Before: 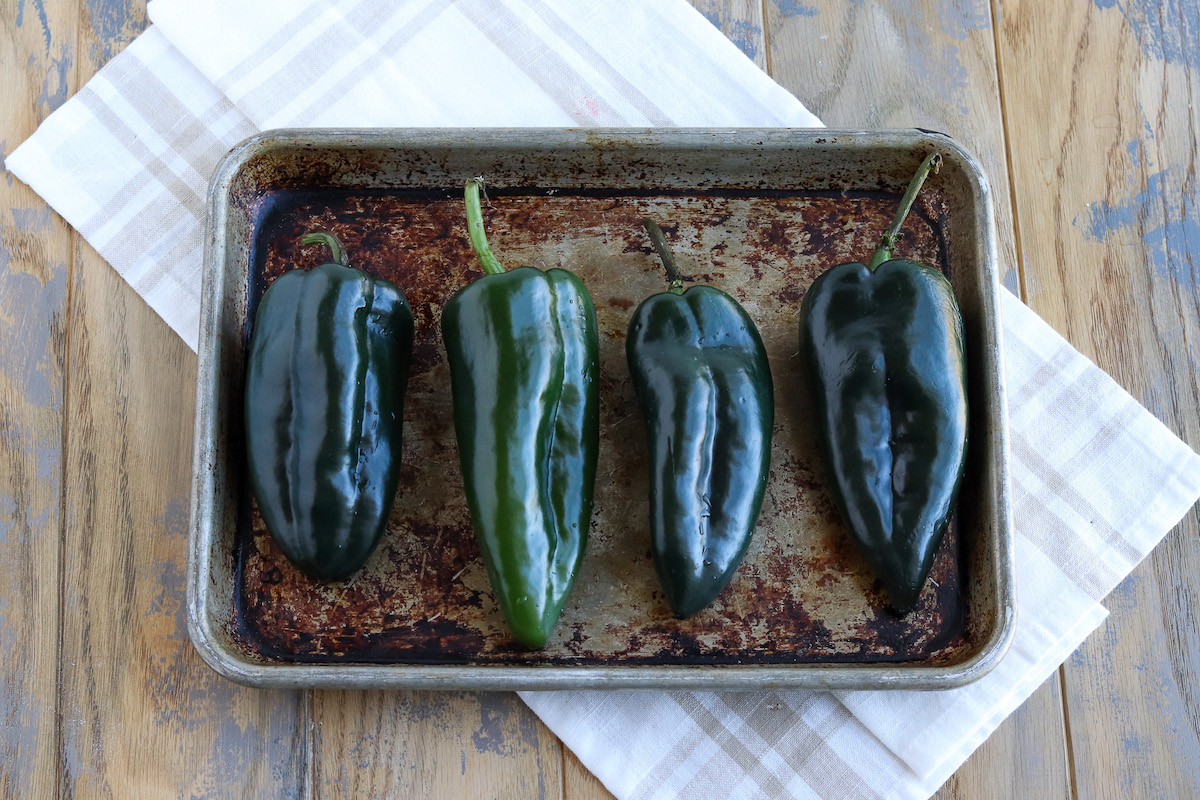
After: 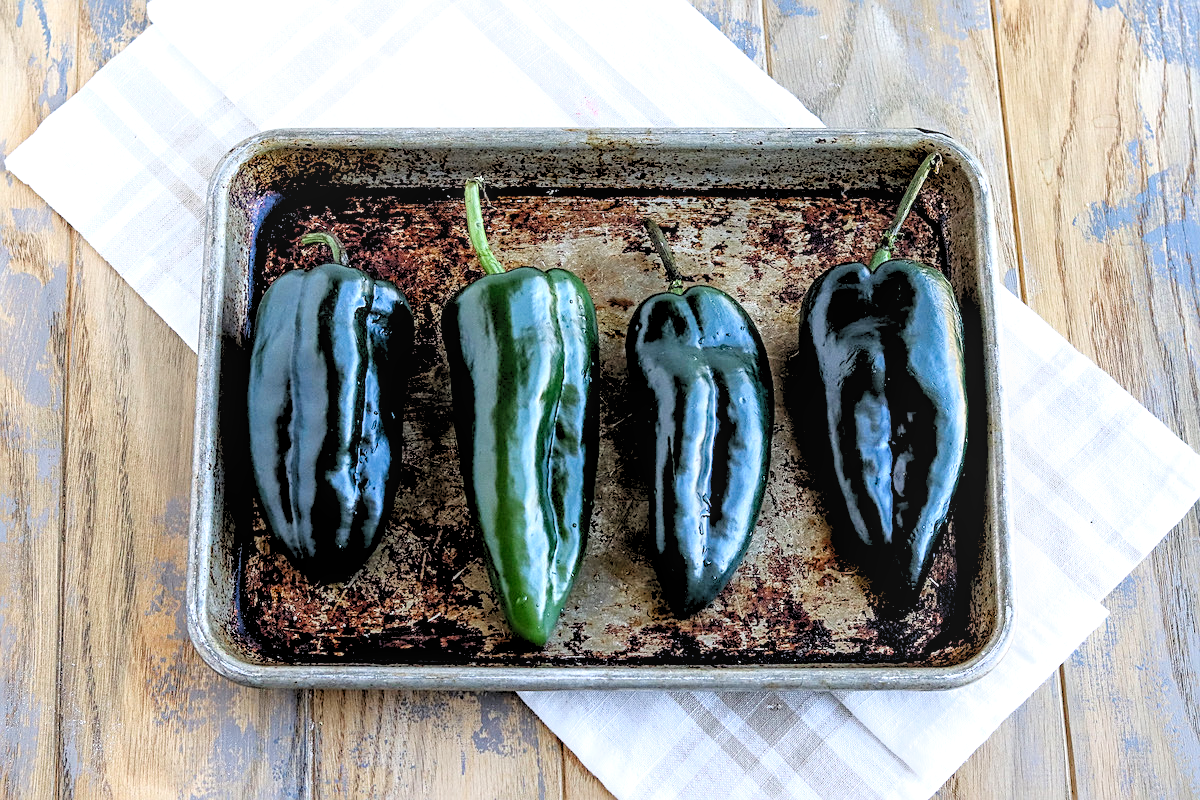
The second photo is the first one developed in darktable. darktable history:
filmic rgb: black relative exposure -9.08 EV, white relative exposure 2.3 EV, hardness 7.49
local contrast: on, module defaults
levels: levels [0.072, 0.414, 0.976]
sharpen: on, module defaults
